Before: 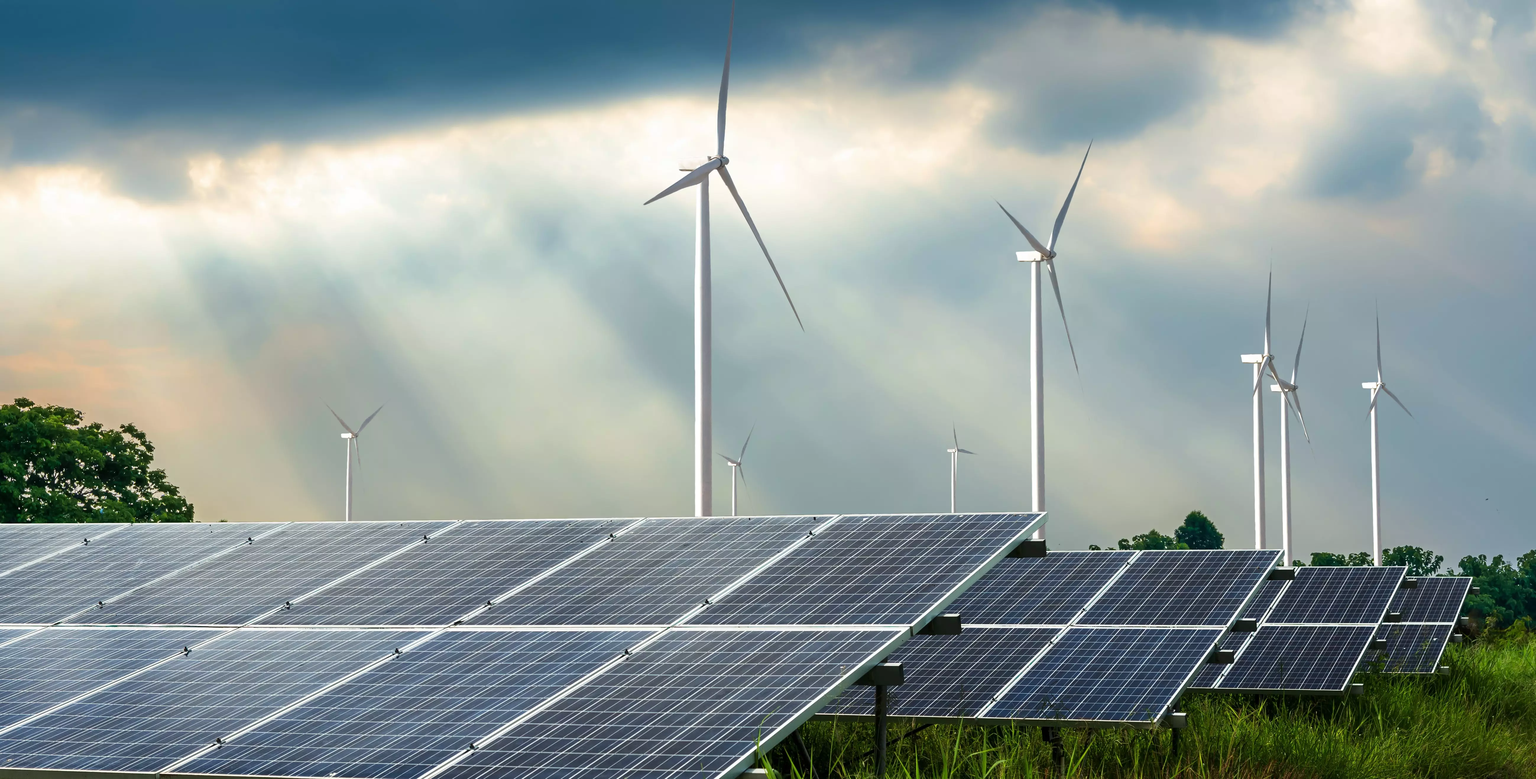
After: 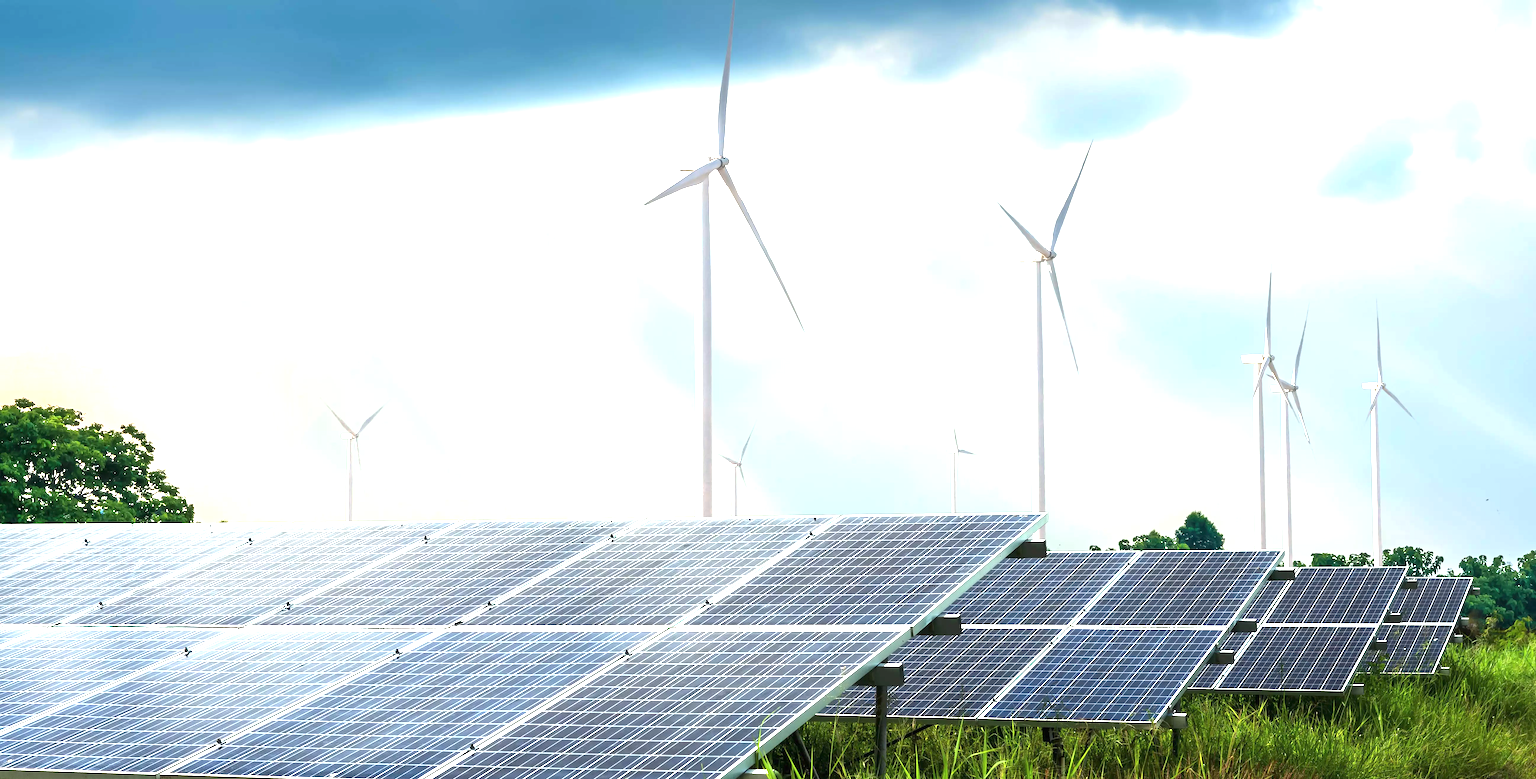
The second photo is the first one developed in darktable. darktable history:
contrast brightness saturation: saturation -0.034
exposure: black level correction 0, exposure 1.532 EV, compensate exposure bias true, compensate highlight preservation false
